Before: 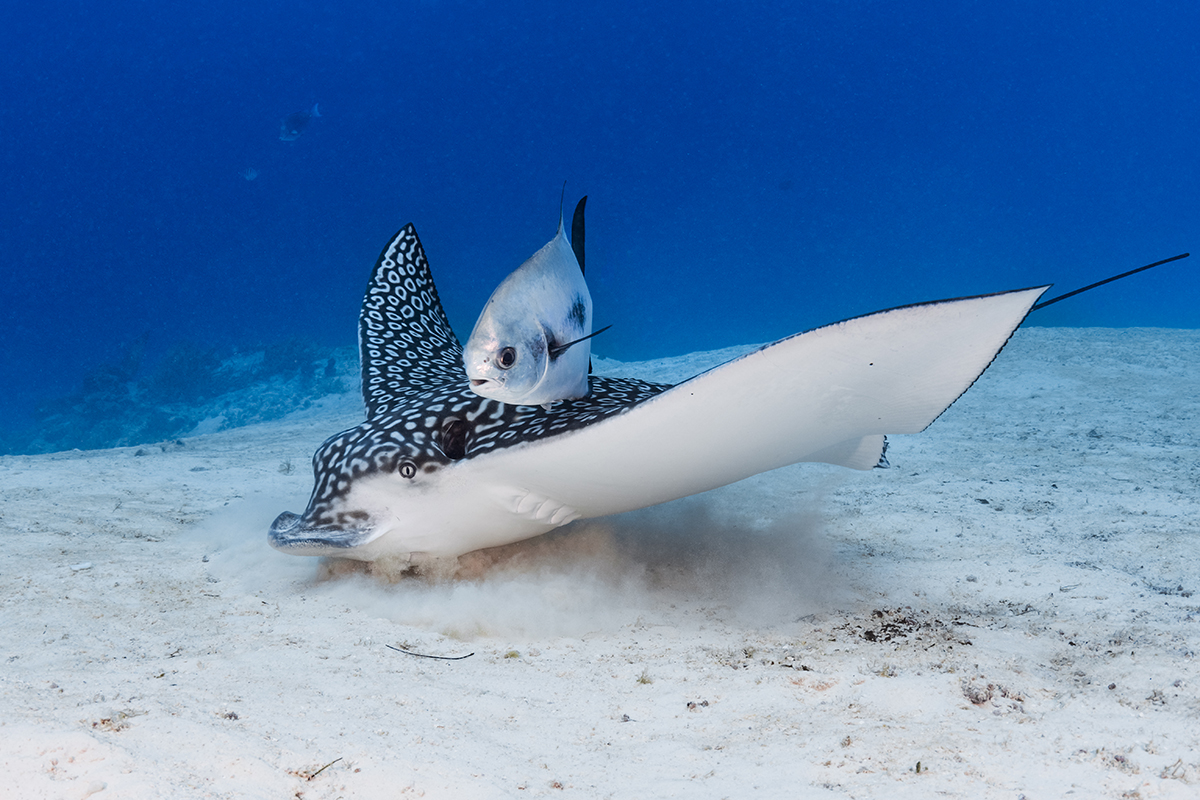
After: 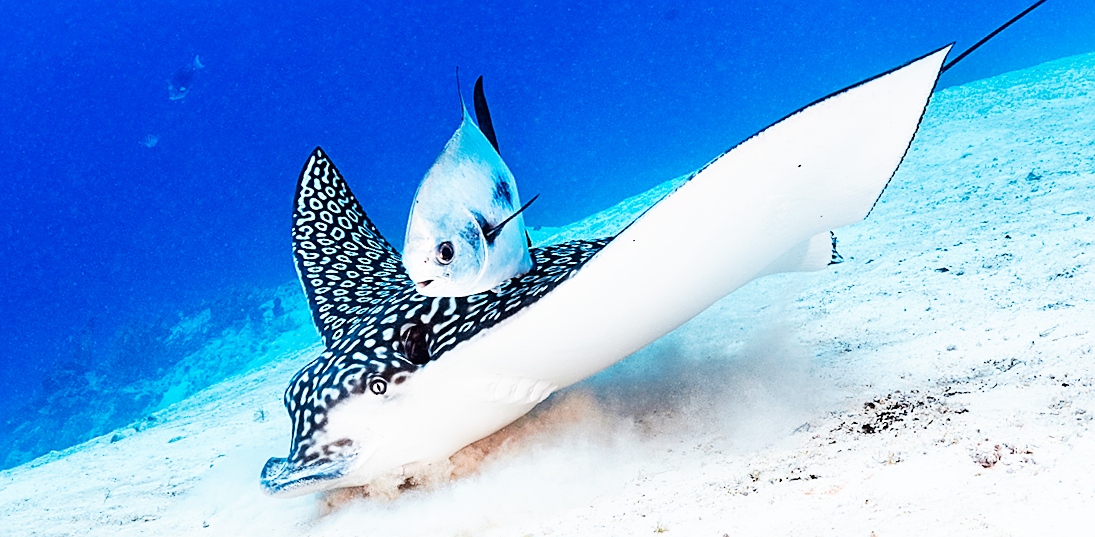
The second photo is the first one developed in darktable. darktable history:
rotate and perspective: rotation -14.8°, crop left 0.1, crop right 0.903, crop top 0.25, crop bottom 0.748
base curve: curves: ch0 [(0, 0) (0.007, 0.004) (0.027, 0.03) (0.046, 0.07) (0.207, 0.54) (0.442, 0.872) (0.673, 0.972) (1, 1)], preserve colors none
sharpen: on, module defaults
